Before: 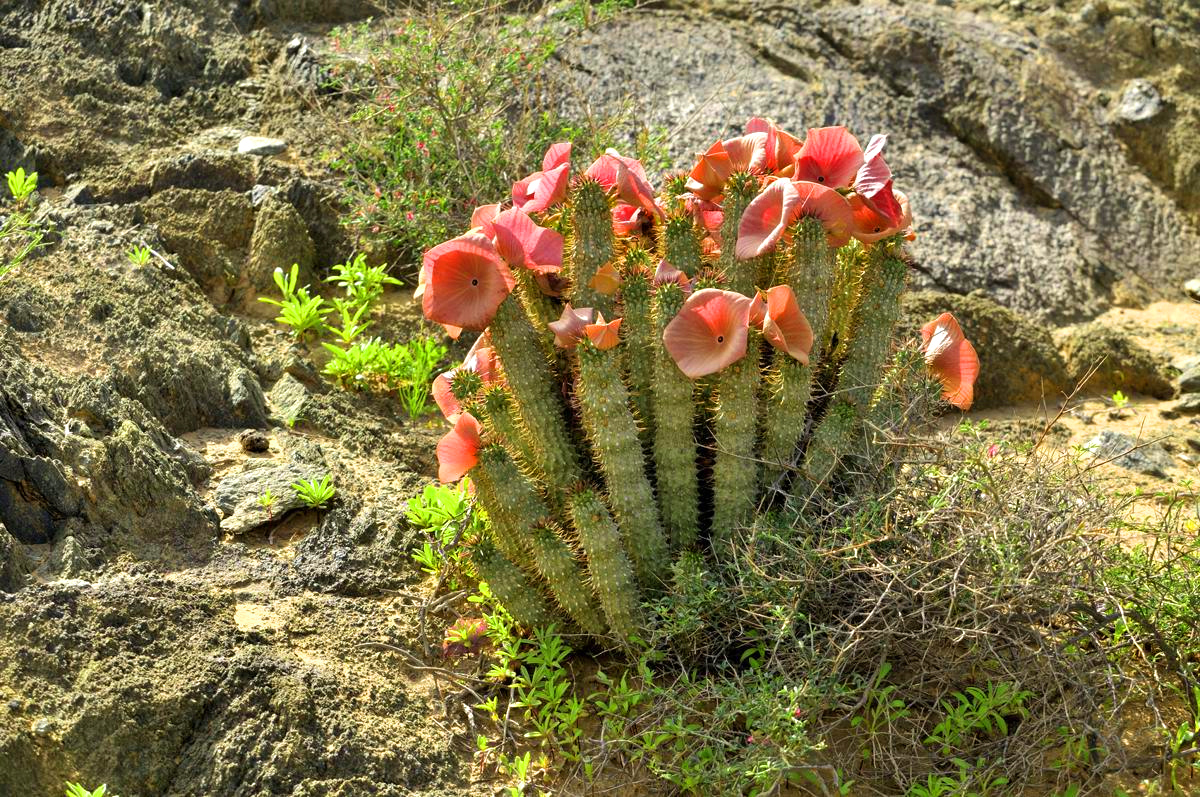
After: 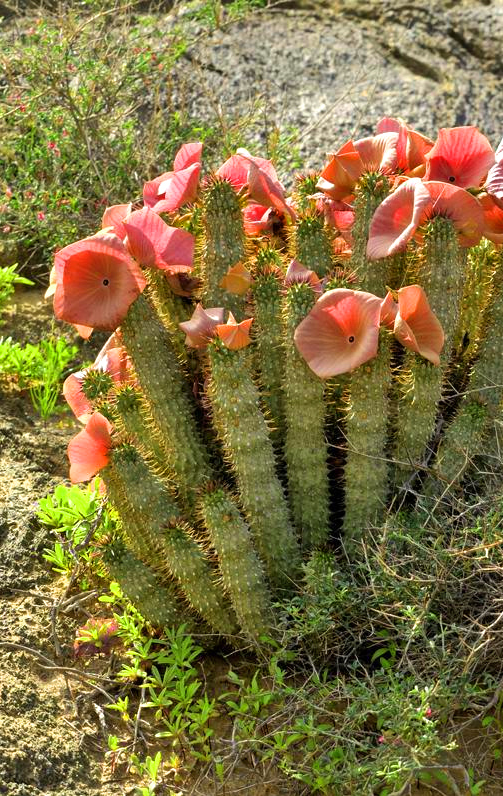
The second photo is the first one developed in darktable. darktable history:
crop: left 30.82%, right 27.257%
